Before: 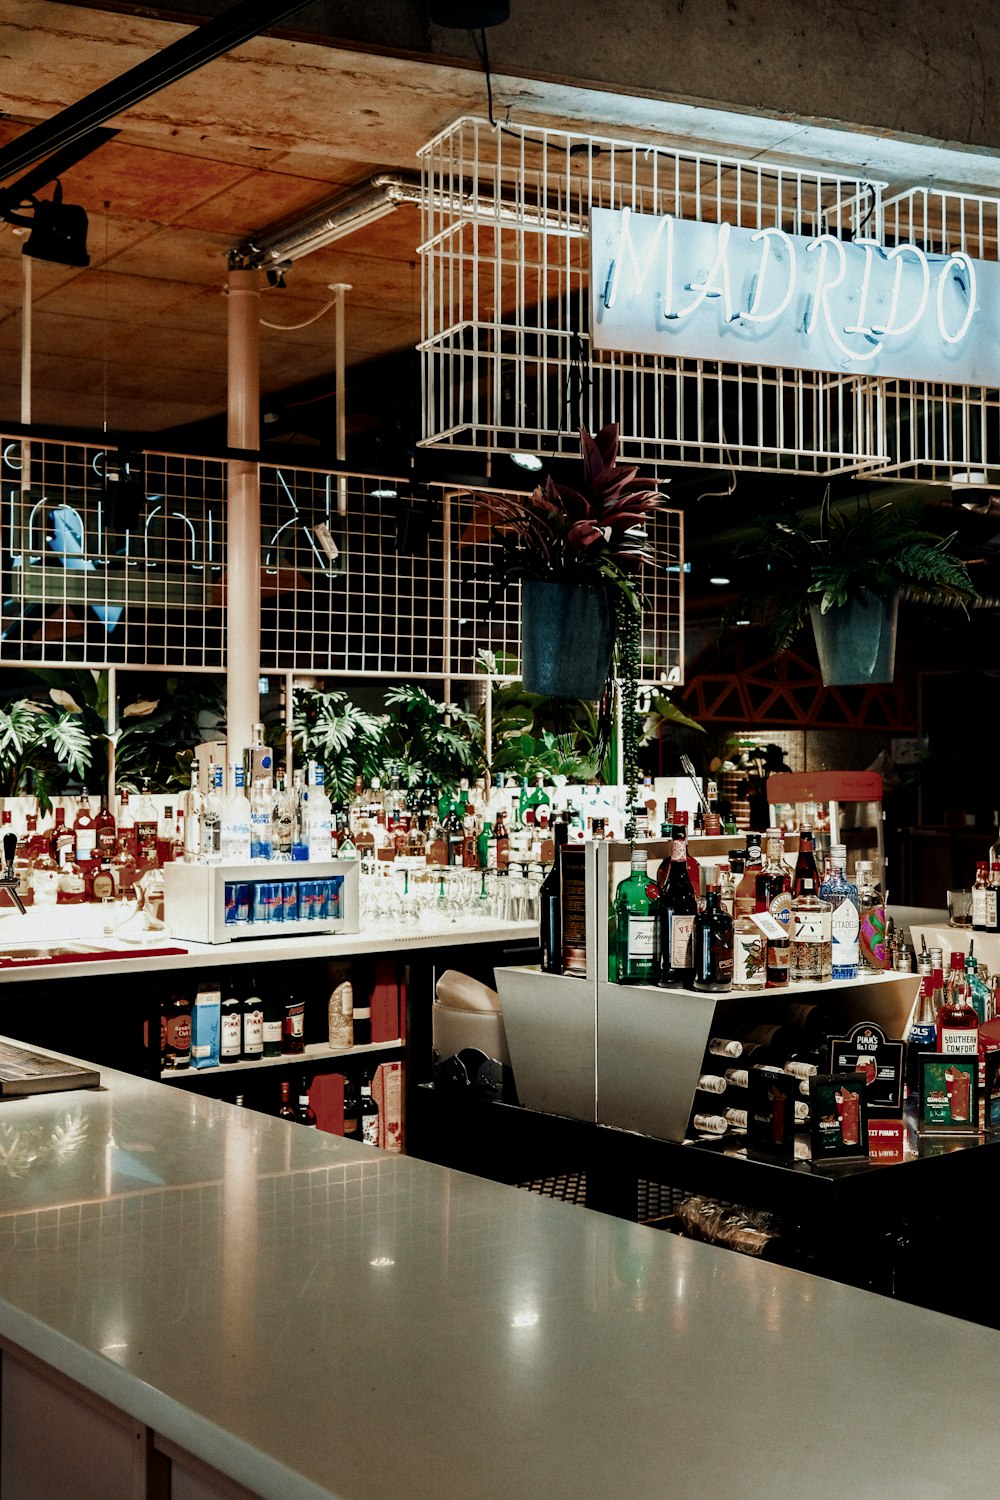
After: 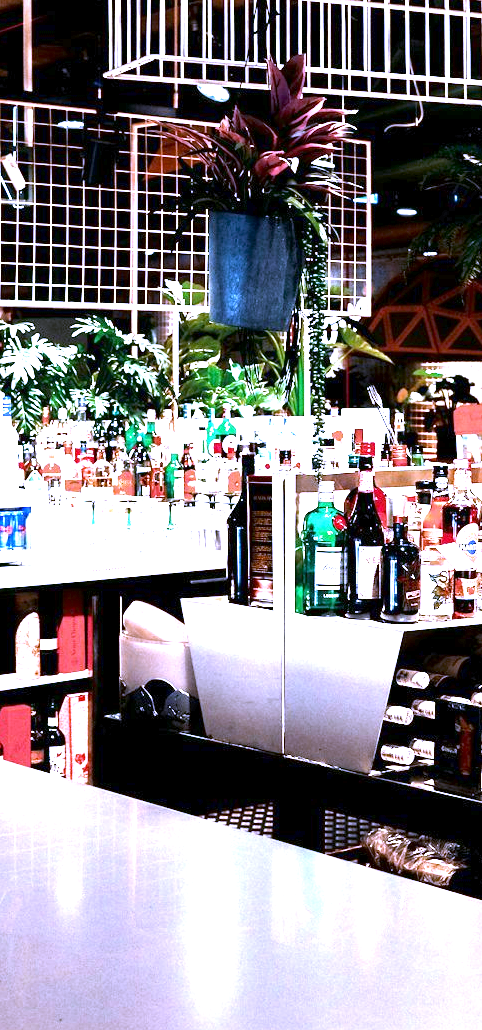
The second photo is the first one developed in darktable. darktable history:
exposure: exposure 2.25 EV, compensate highlight preservation false
white balance: red 0.98, blue 1.61
crop: left 31.379%, top 24.658%, right 20.326%, bottom 6.628%
tone equalizer: on, module defaults
